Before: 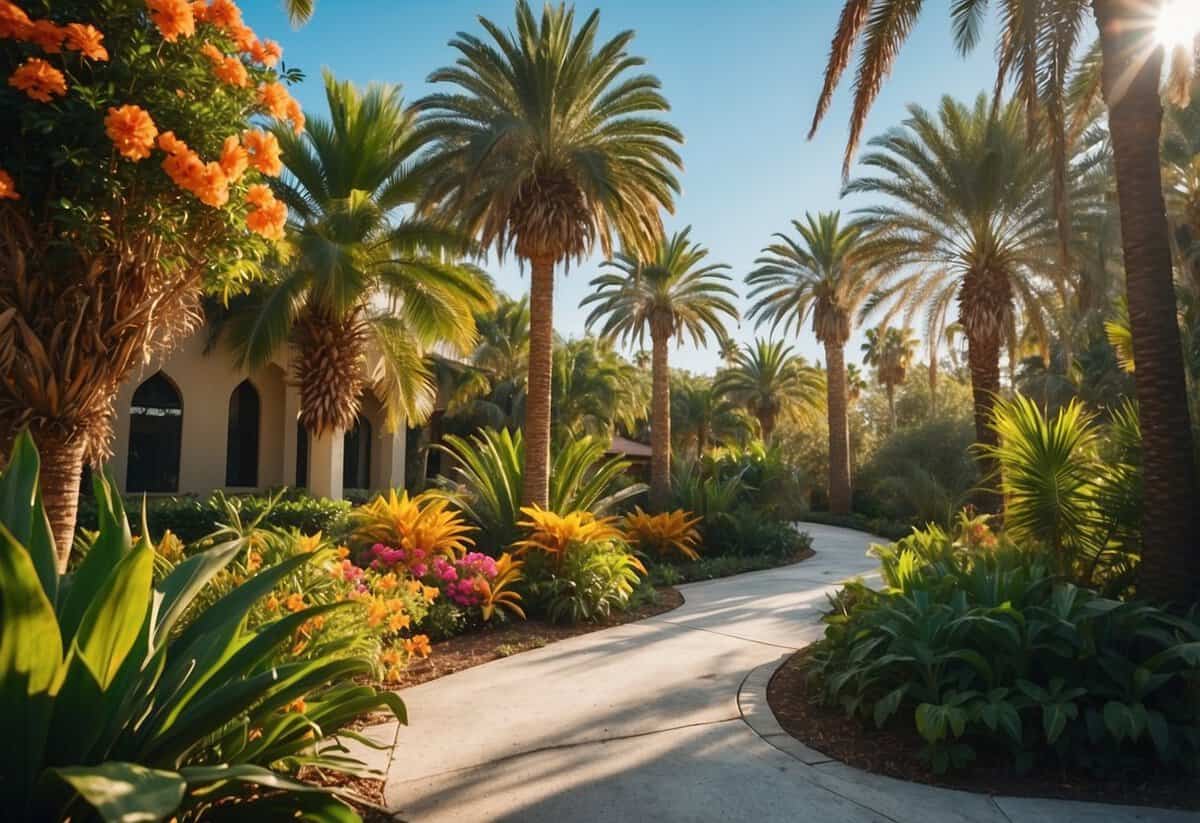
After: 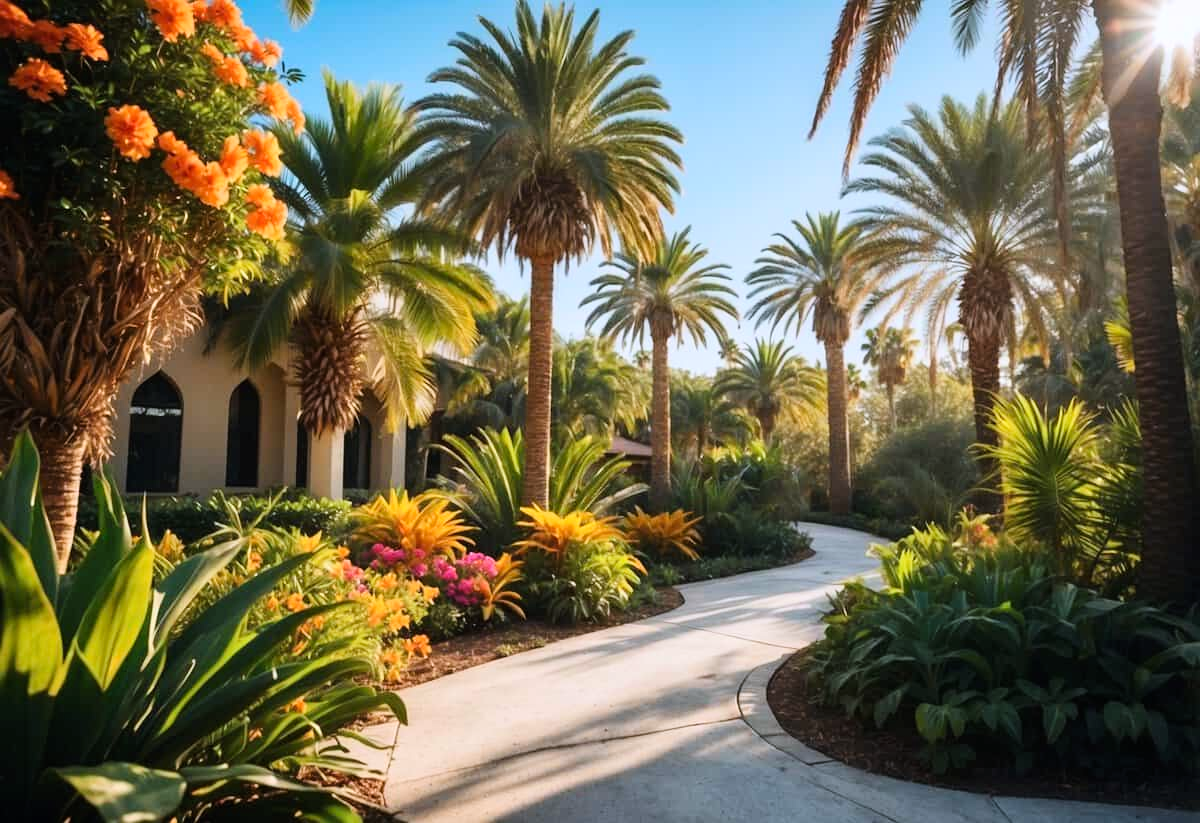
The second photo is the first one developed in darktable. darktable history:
tone curve: curves: ch0 [(0, 0) (0.004, 0.001) (0.133, 0.112) (0.325, 0.362) (0.832, 0.893) (1, 1)], color space Lab, linked channels, preserve colors none
white balance: red 0.984, blue 1.059
